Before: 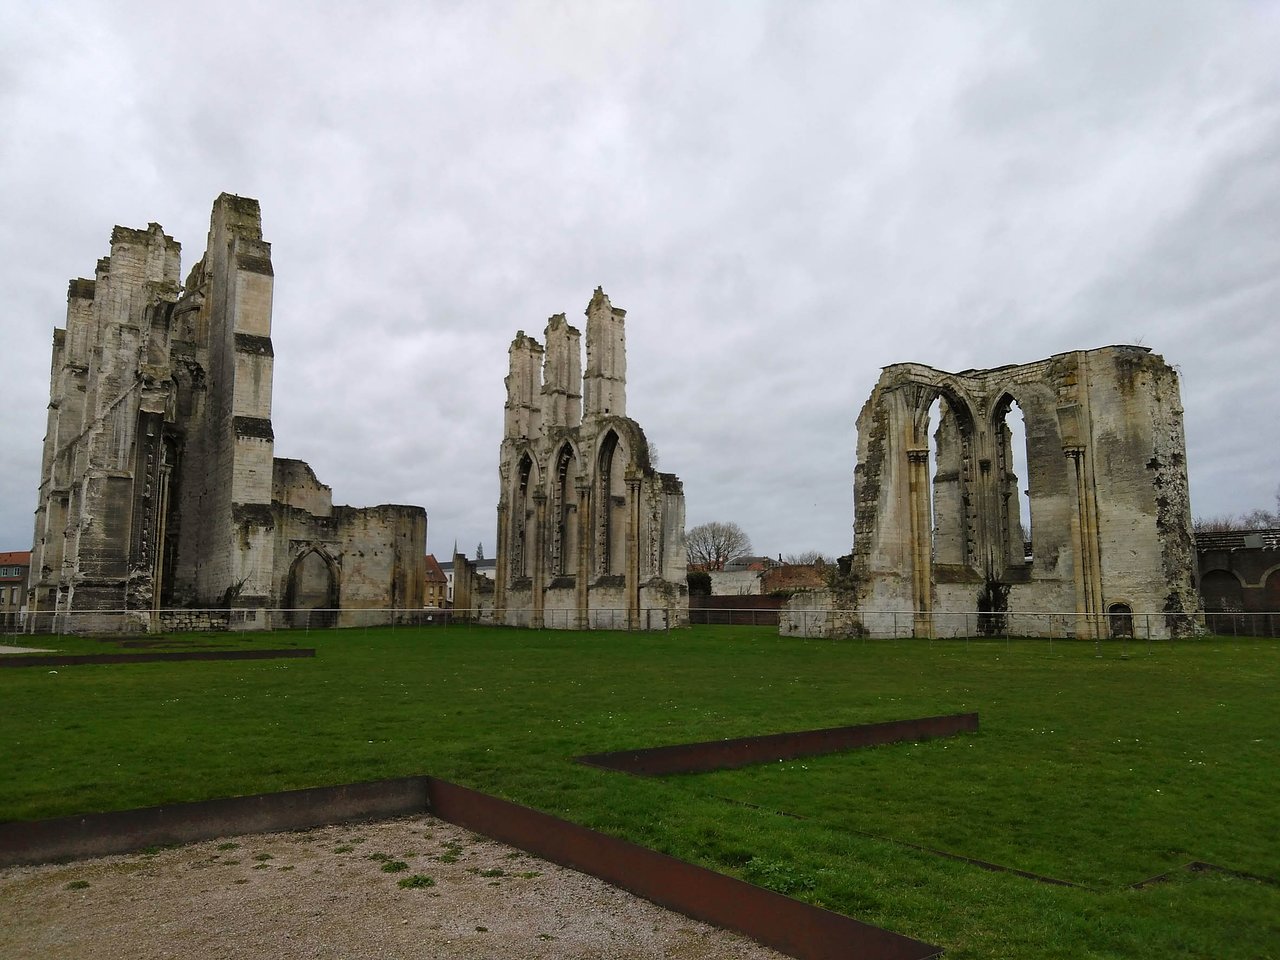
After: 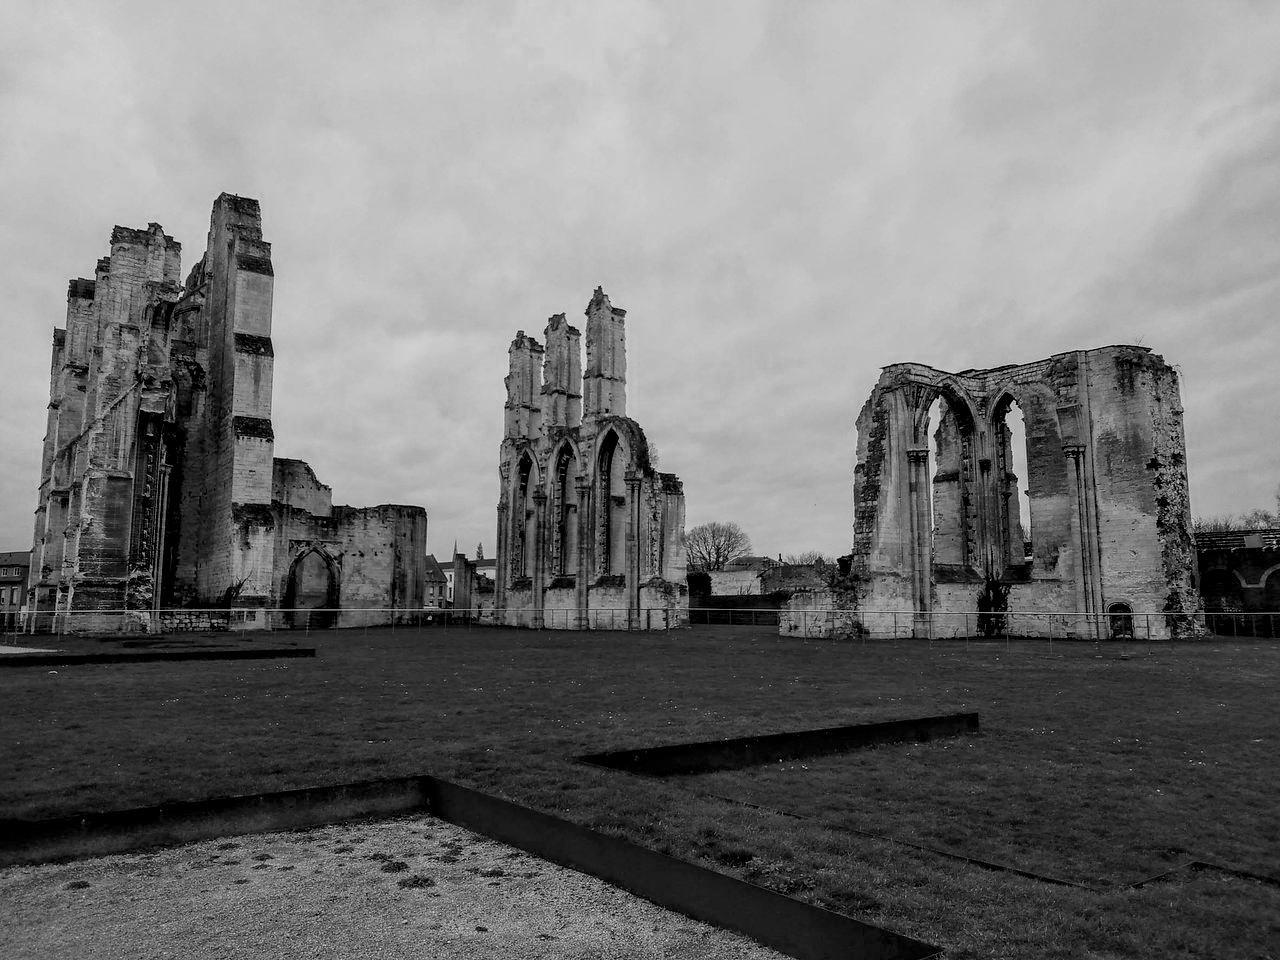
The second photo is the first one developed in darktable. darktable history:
monochrome: on, module defaults
filmic rgb: hardness 4.17
local contrast: detail 150%
color zones: curves: ch0 [(0, 0.425) (0.143, 0.422) (0.286, 0.42) (0.429, 0.419) (0.571, 0.419) (0.714, 0.42) (0.857, 0.422) (1, 0.425)]; ch1 [(0, 0.666) (0.143, 0.669) (0.286, 0.671) (0.429, 0.67) (0.571, 0.67) (0.714, 0.67) (0.857, 0.67) (1, 0.666)]
velvia: strength 56%
